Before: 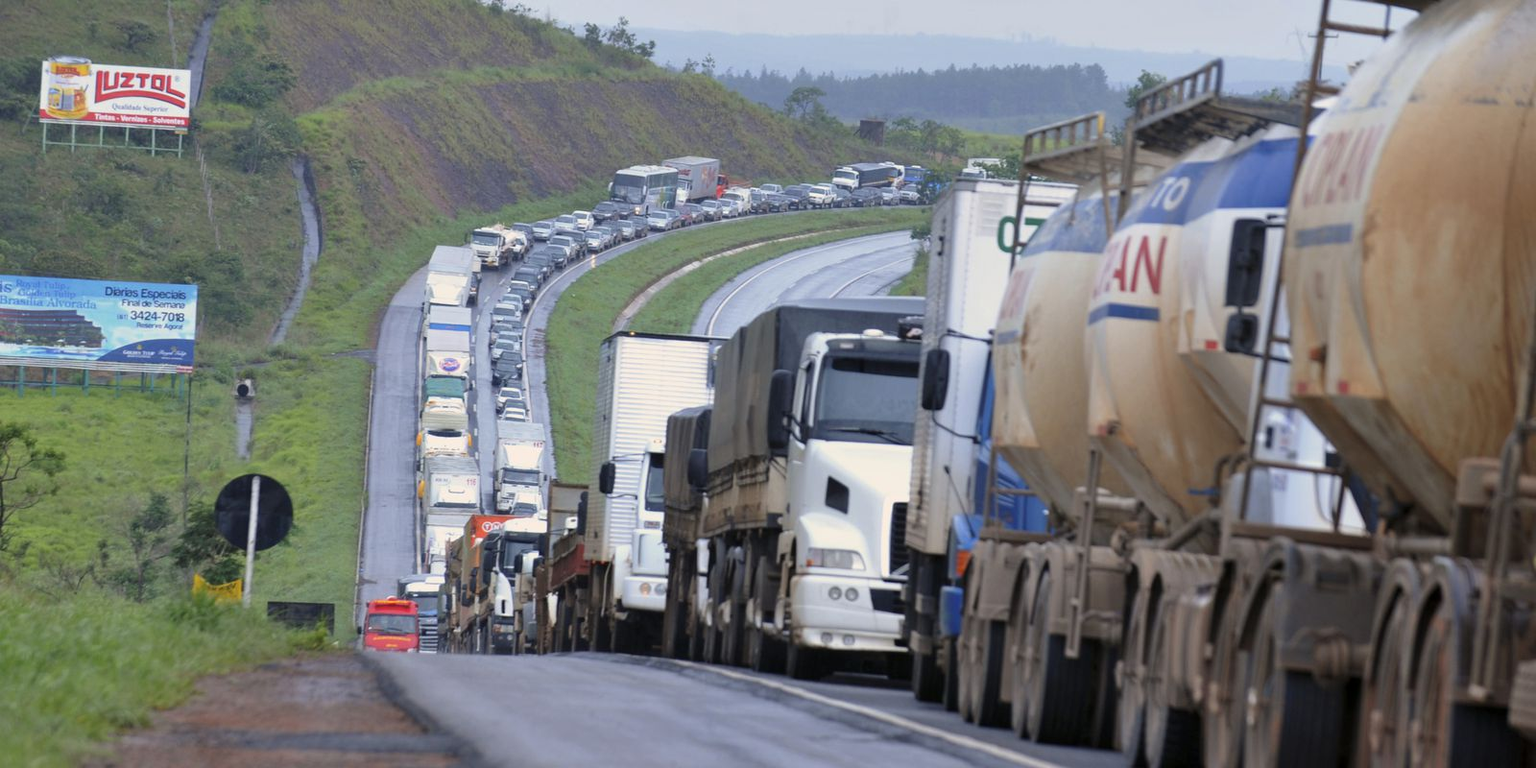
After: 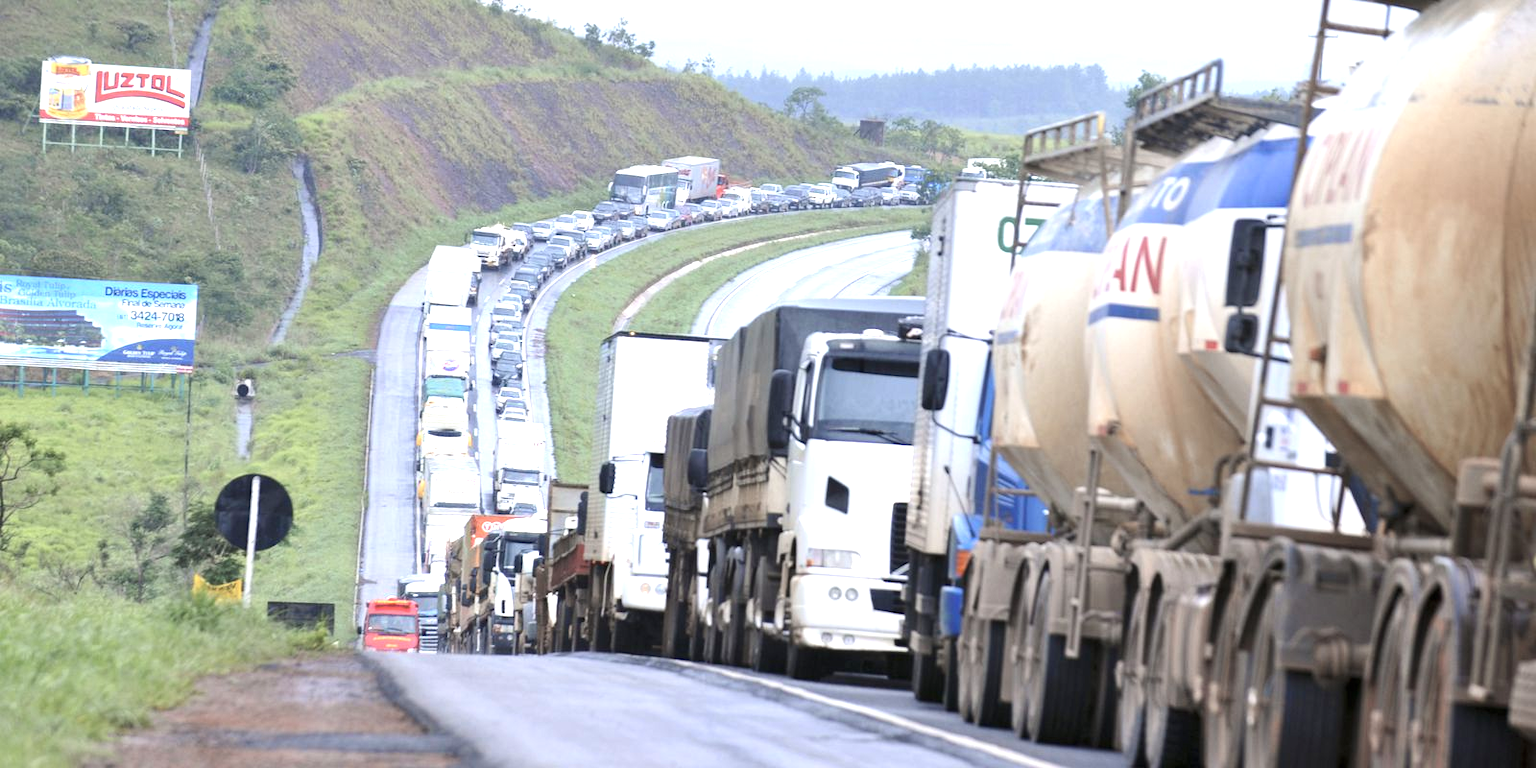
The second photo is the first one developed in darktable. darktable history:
contrast brightness saturation: contrast 0.1, saturation -0.3
color zones: curves: ch1 [(0.25, 0.5) (0.747, 0.71)]
exposure: black level correction 0, exposure 1.2 EV, compensate highlight preservation false
